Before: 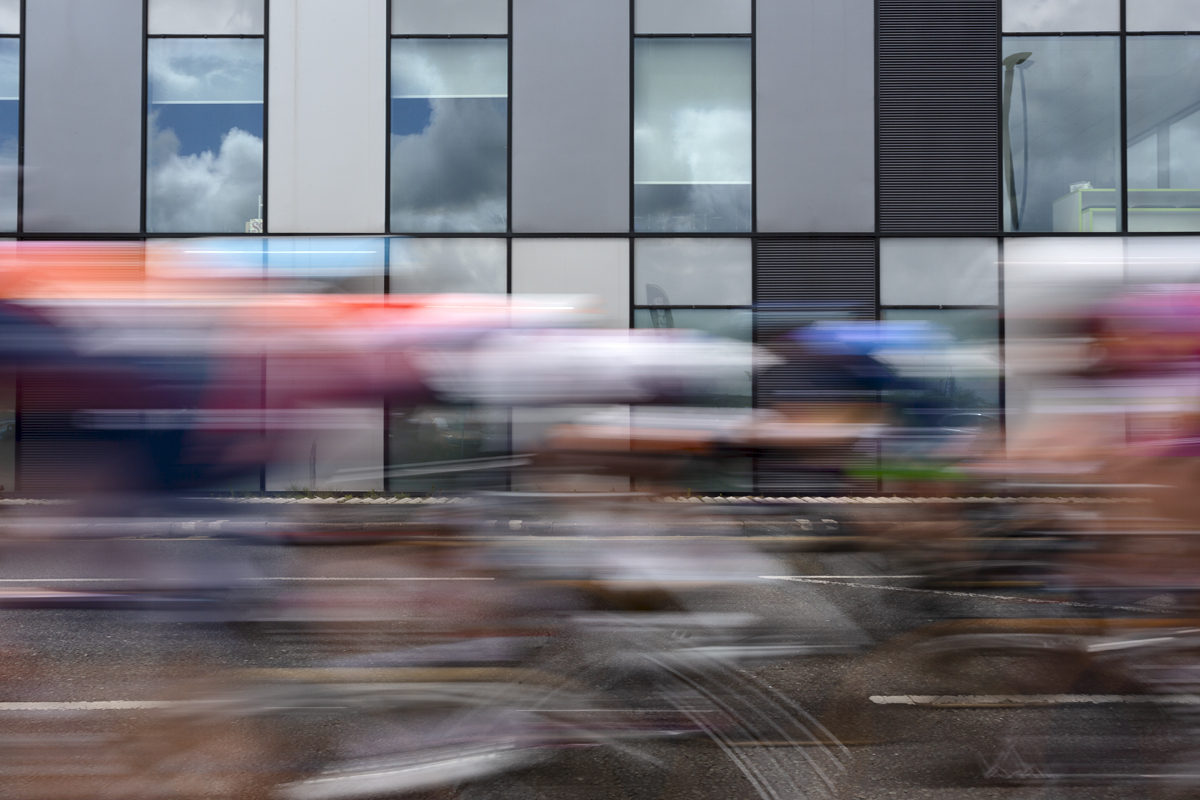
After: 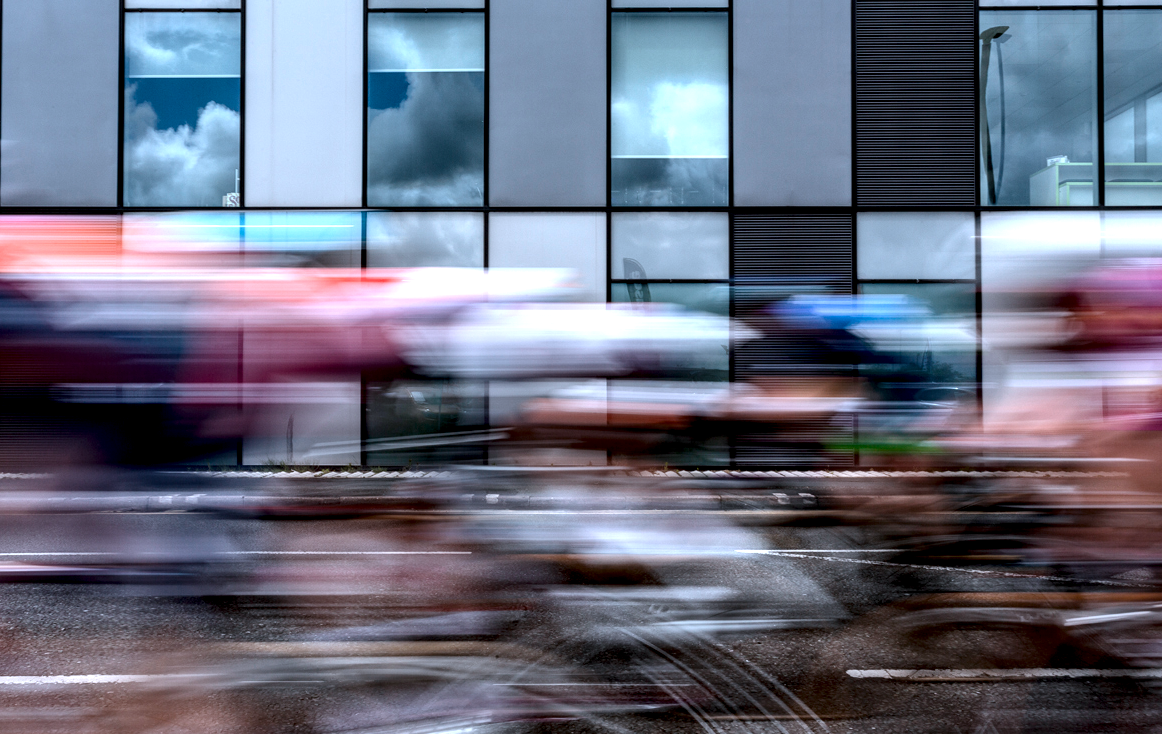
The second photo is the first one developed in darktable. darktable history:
color correction: highlights a* -2.24, highlights b* -18.1
local contrast: highlights 20%, detail 197%
crop: left 1.964%, top 3.251%, right 1.122%, bottom 4.933%
